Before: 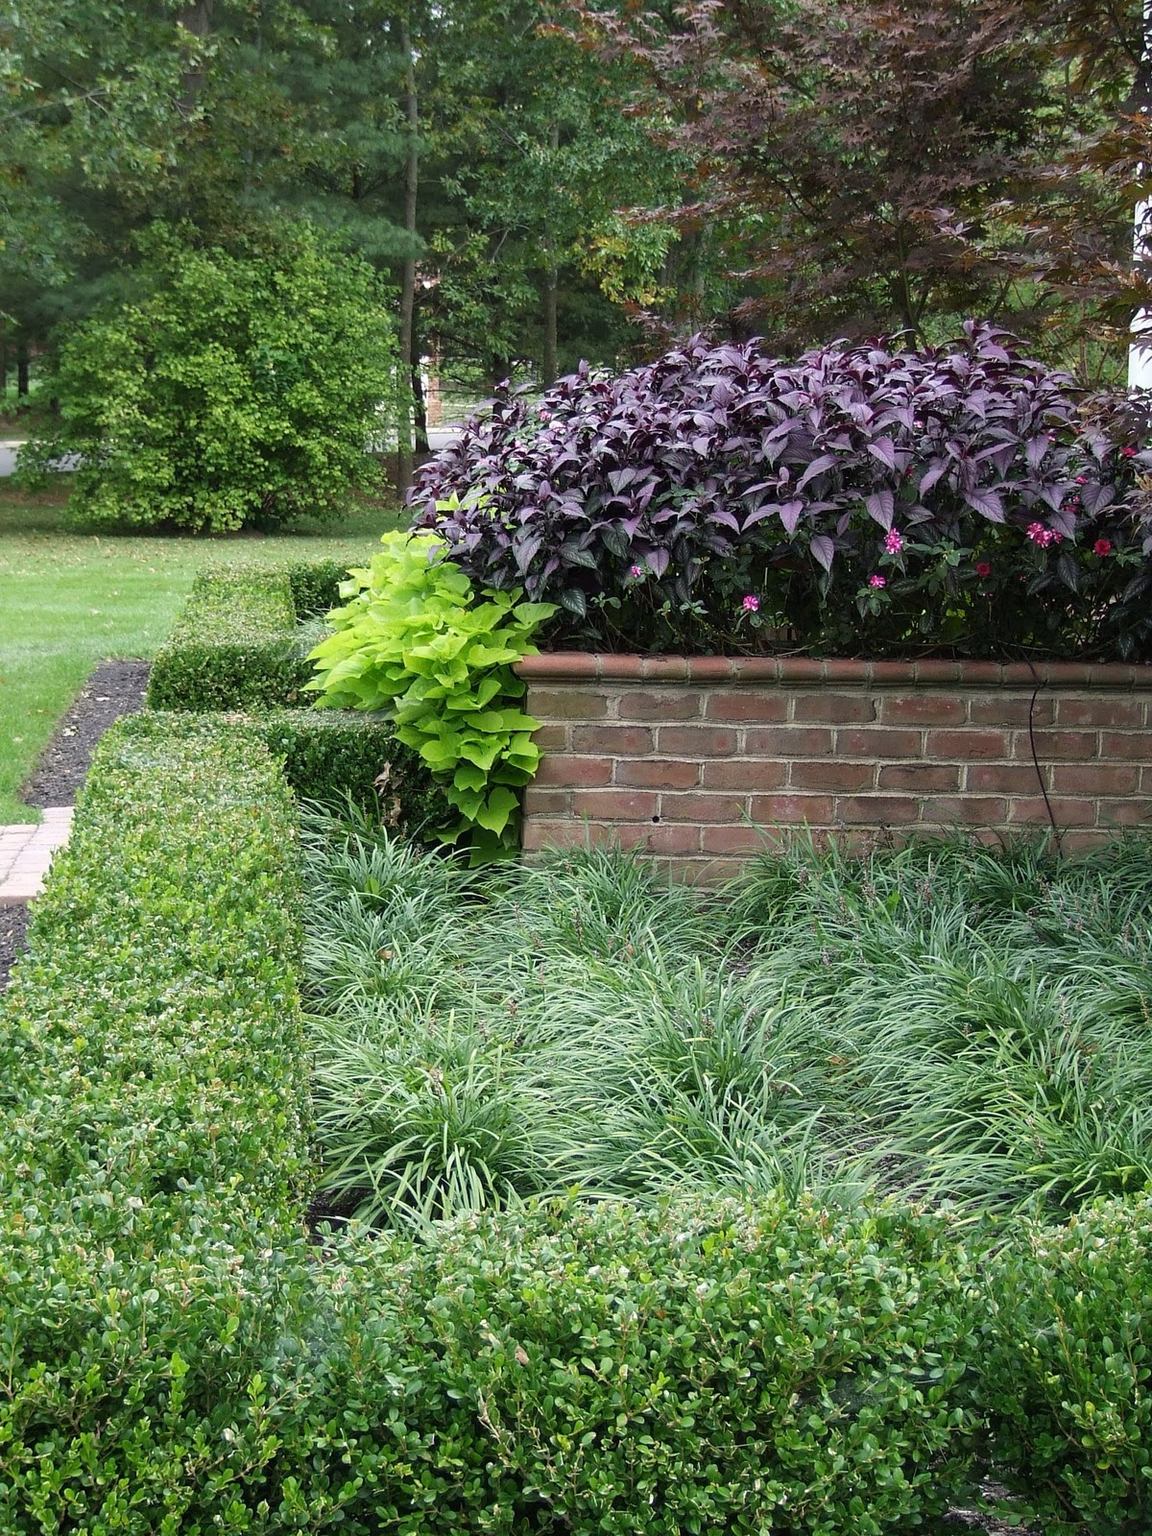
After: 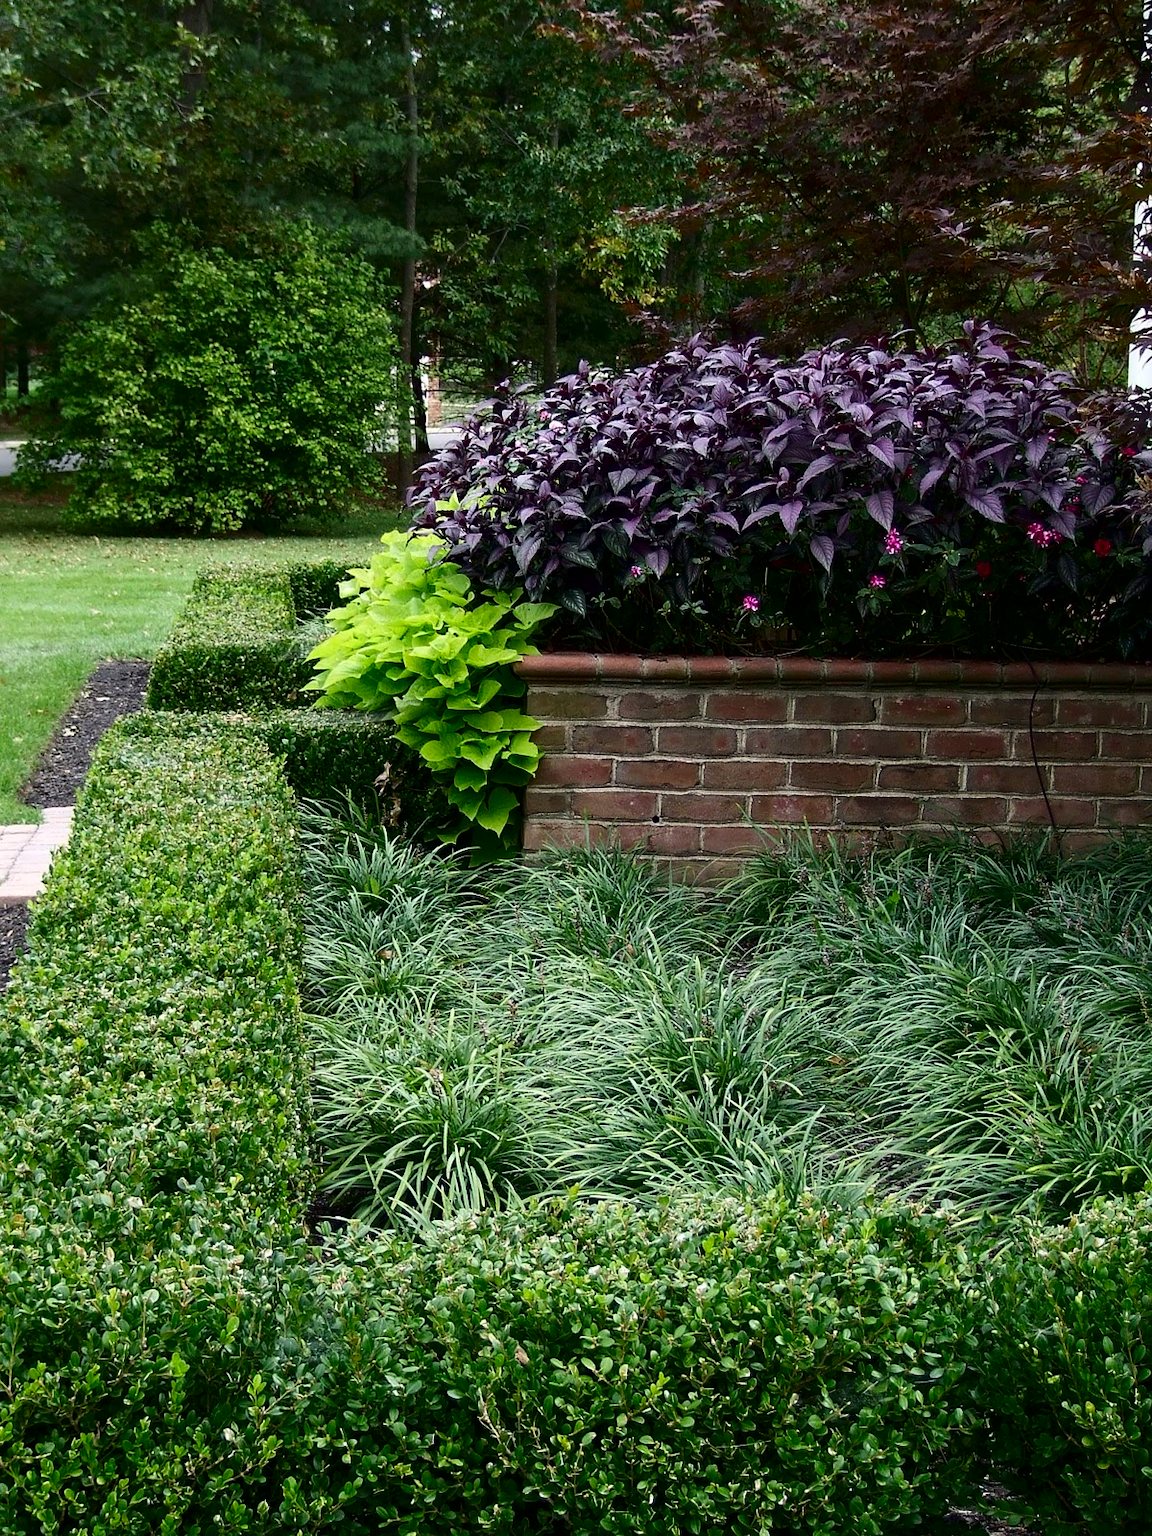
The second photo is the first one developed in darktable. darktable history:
contrast brightness saturation: contrast 0.19, brightness -0.238, saturation 0.108
